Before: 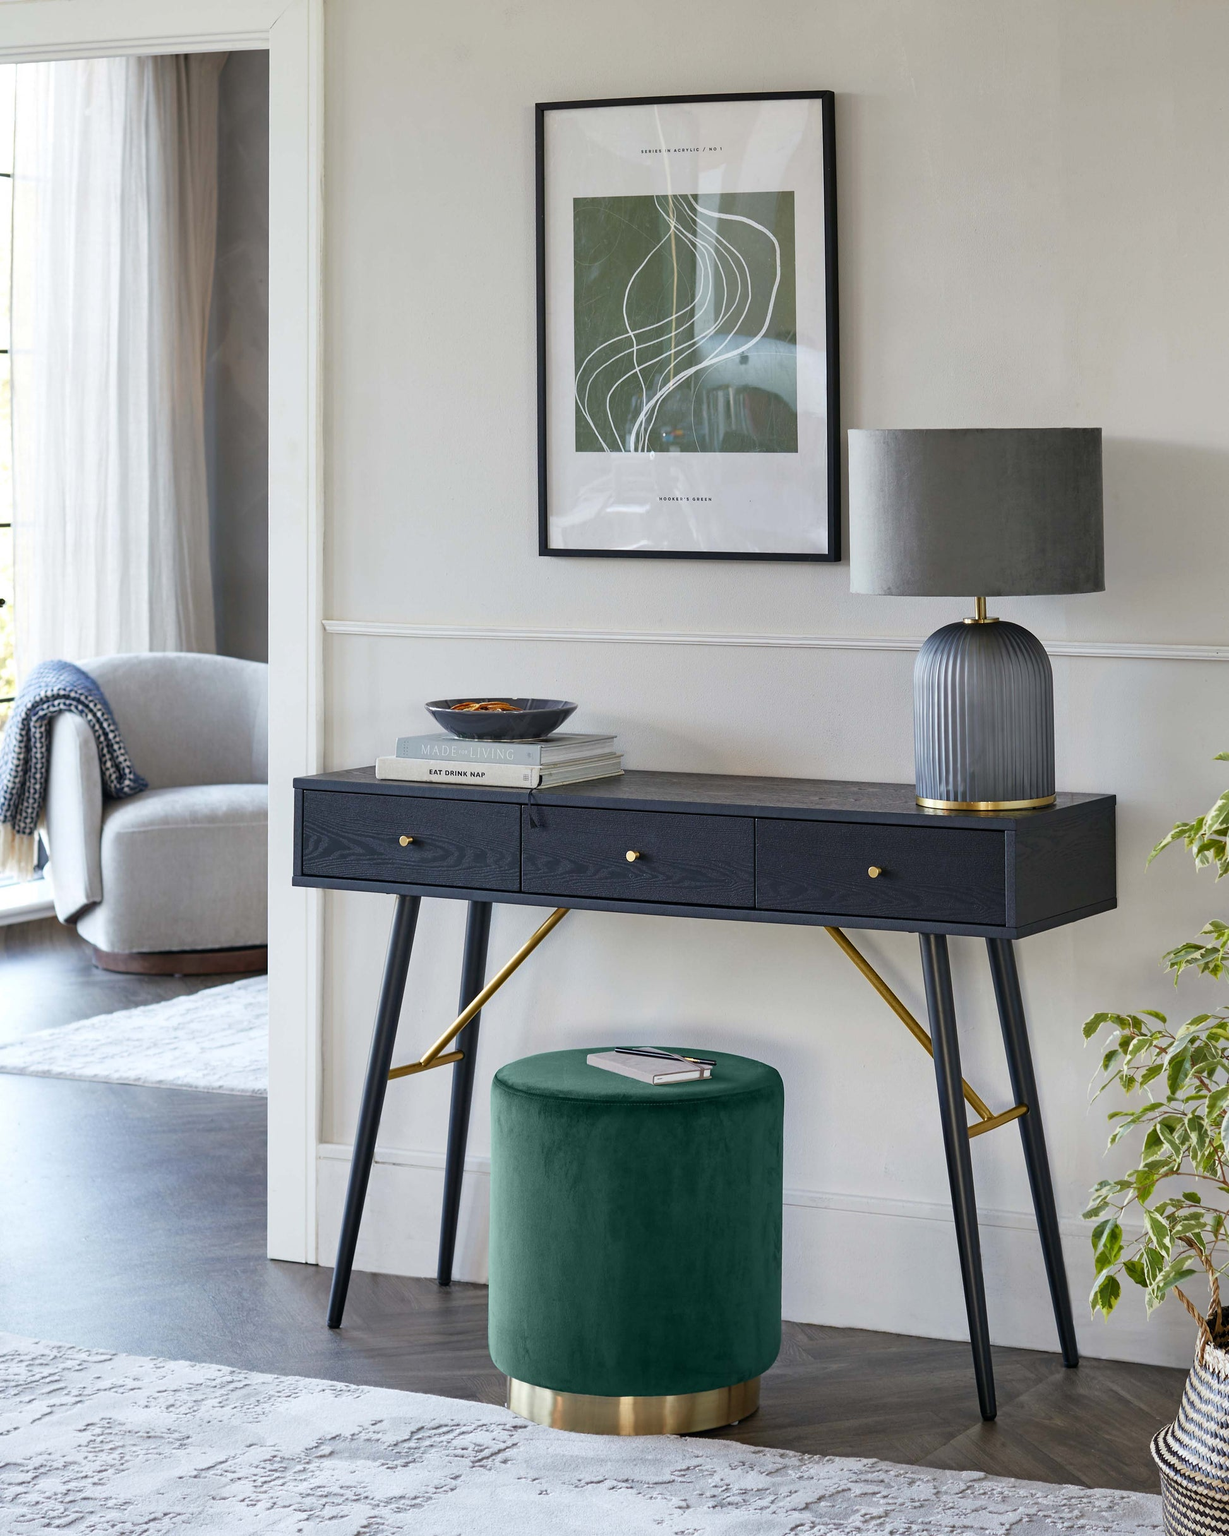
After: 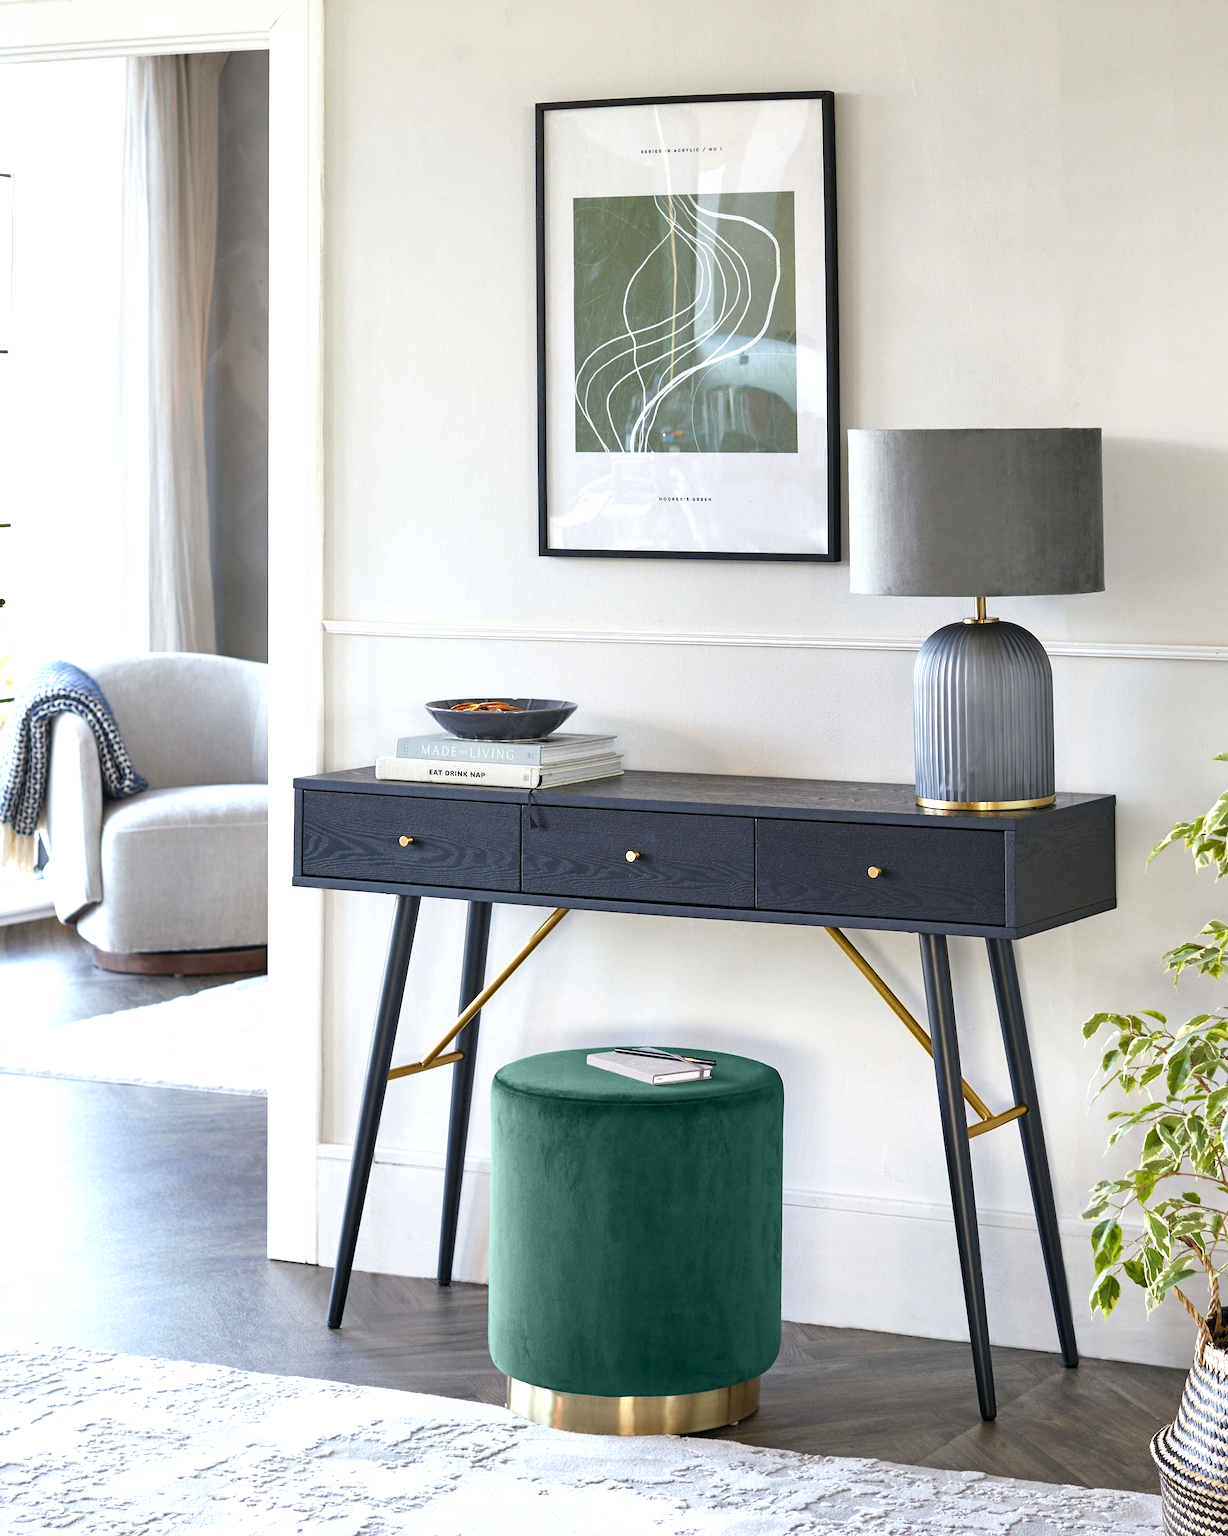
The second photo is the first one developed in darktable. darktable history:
exposure: exposure 0.659 EV, compensate highlight preservation false
